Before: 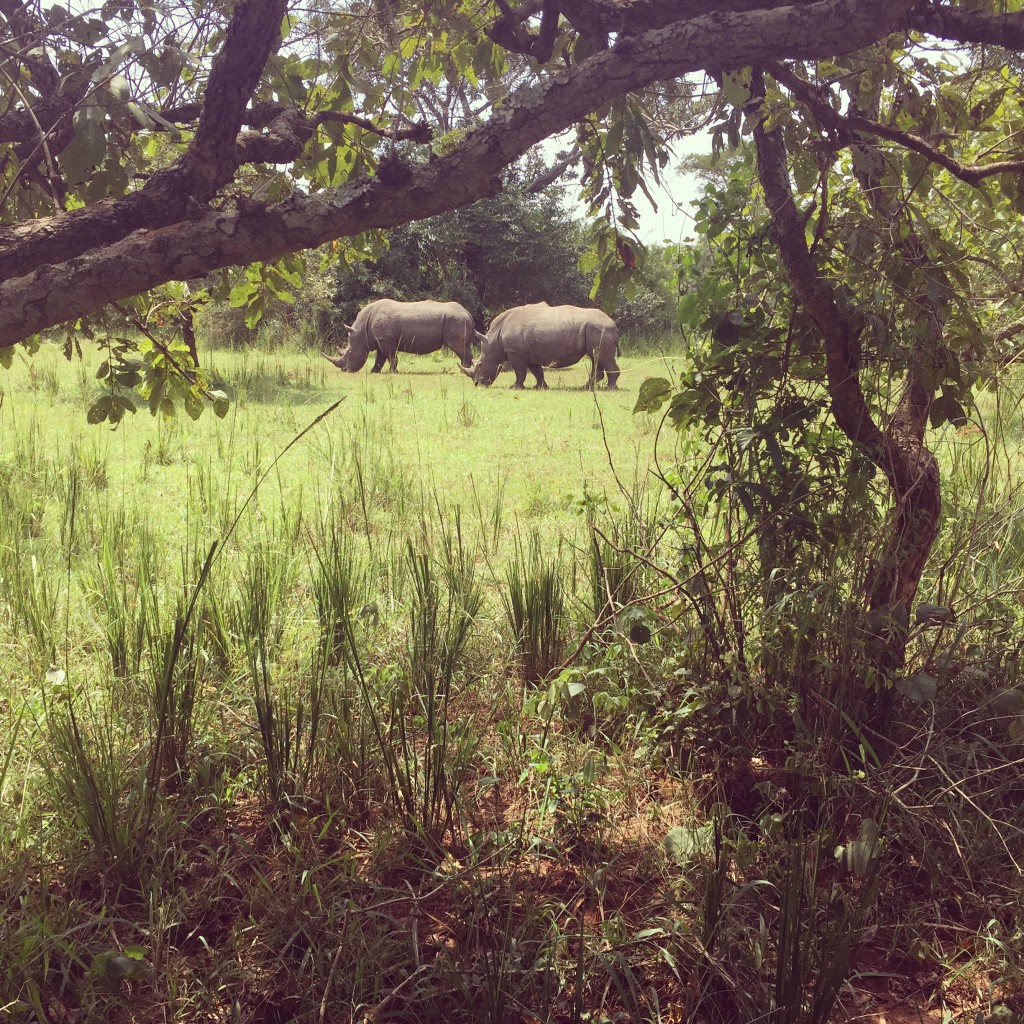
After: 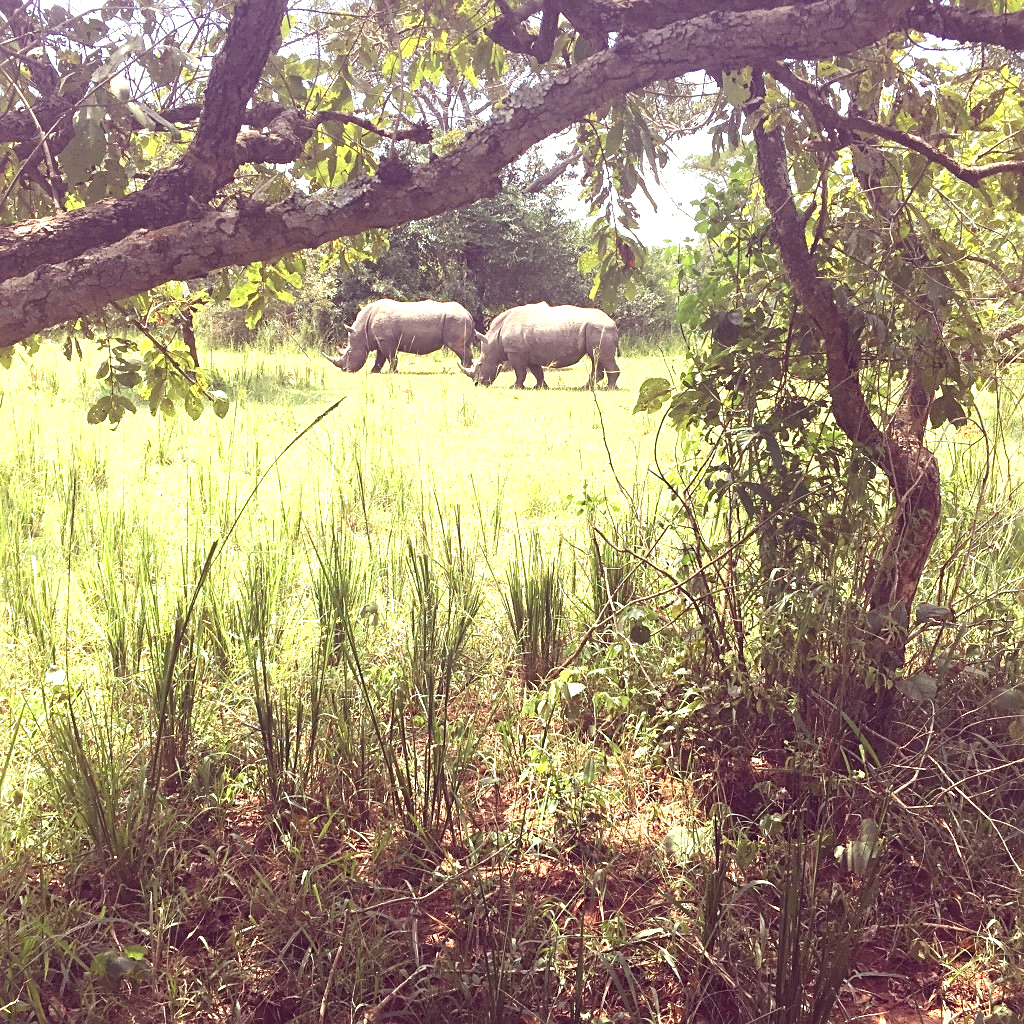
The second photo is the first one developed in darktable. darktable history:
sharpen: radius 2.504, amount 0.325
exposure: black level correction 0, exposure 1.2 EV, compensate exposure bias true, compensate highlight preservation false
